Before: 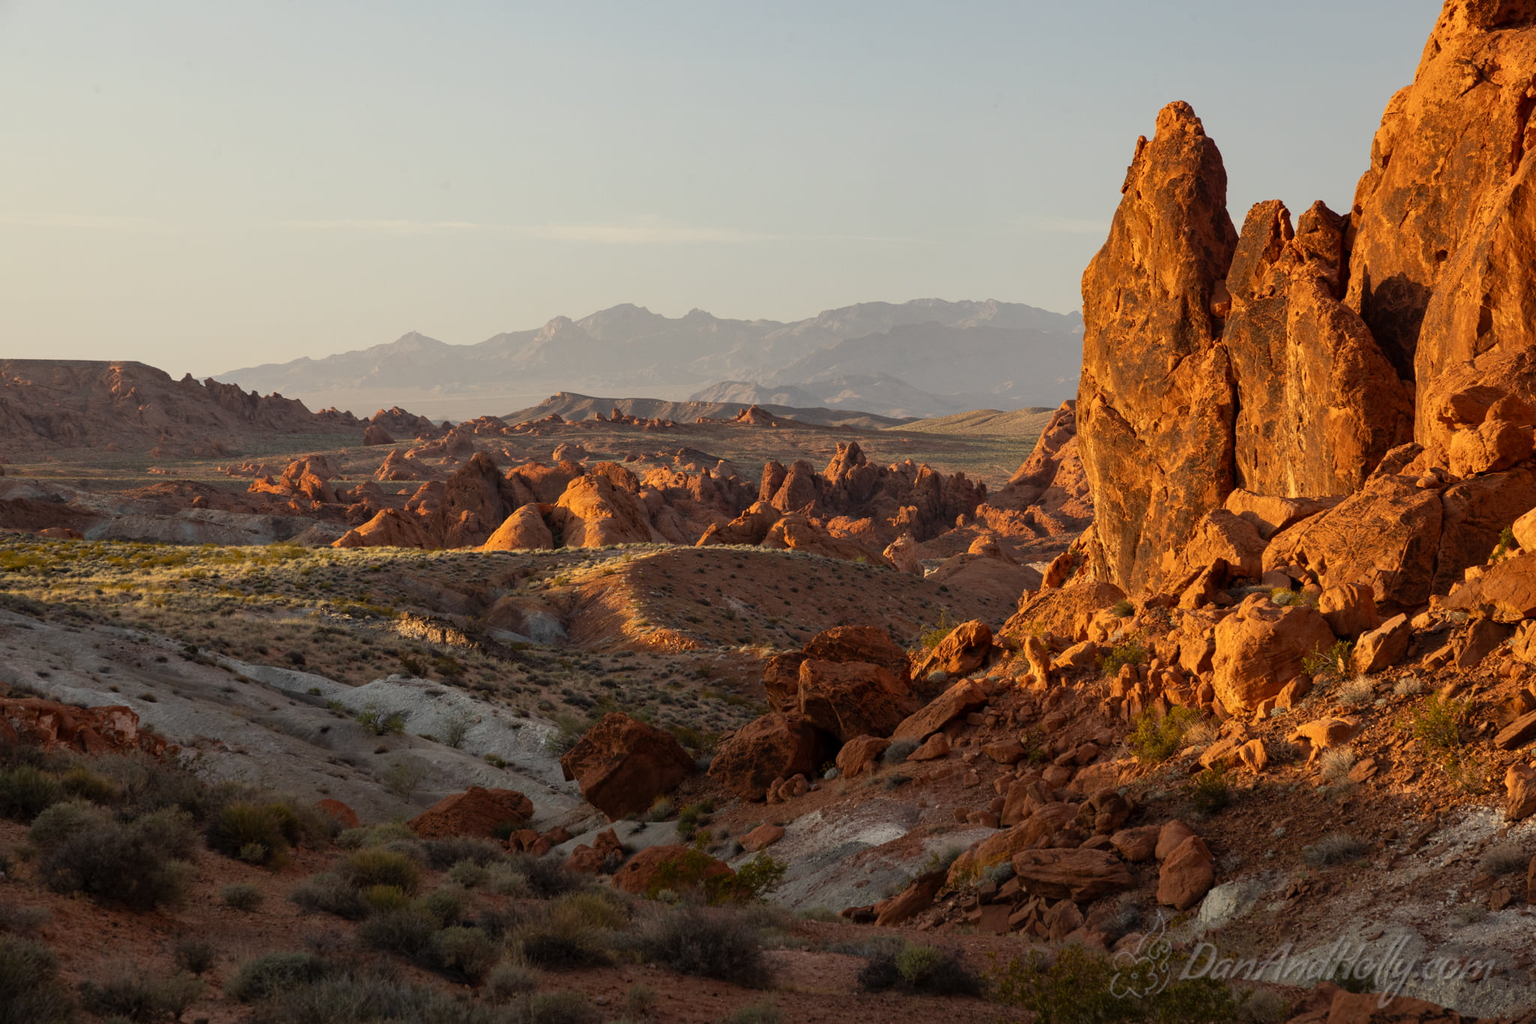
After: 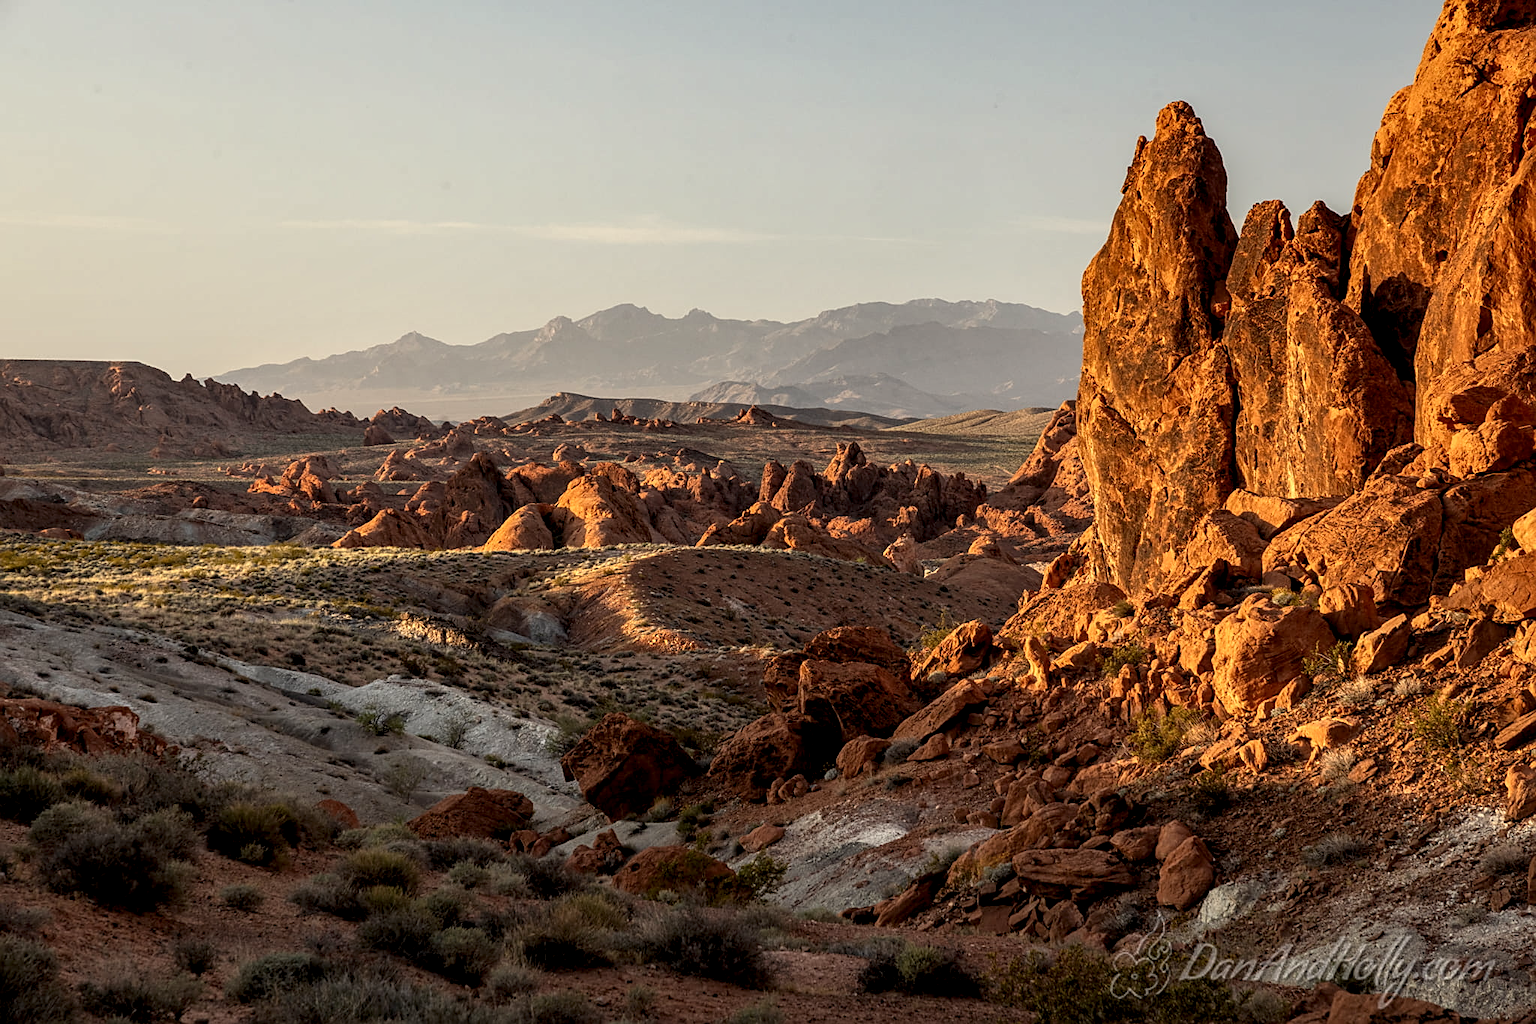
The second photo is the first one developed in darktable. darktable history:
sharpen: amount 0.6
white balance: red 1.009, blue 0.985
rgb levels: preserve colors max RGB
local contrast: detail 160%
